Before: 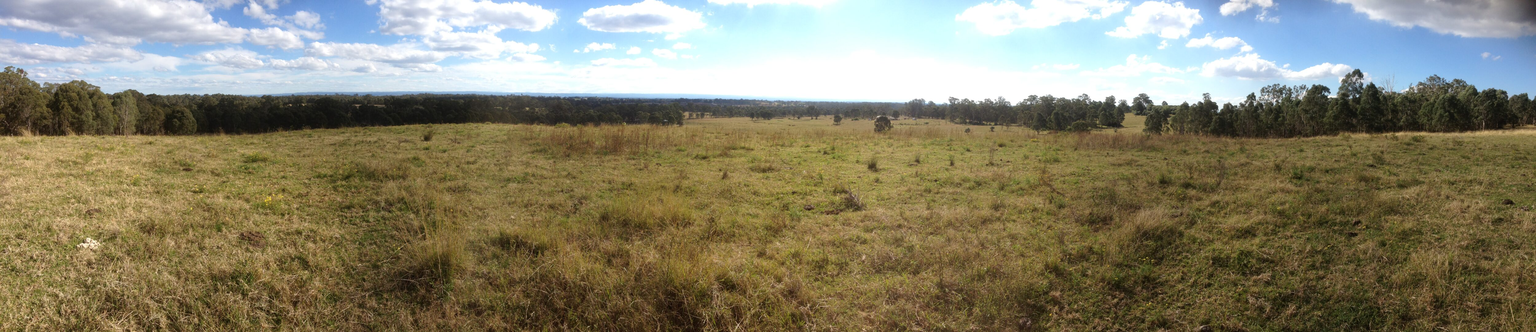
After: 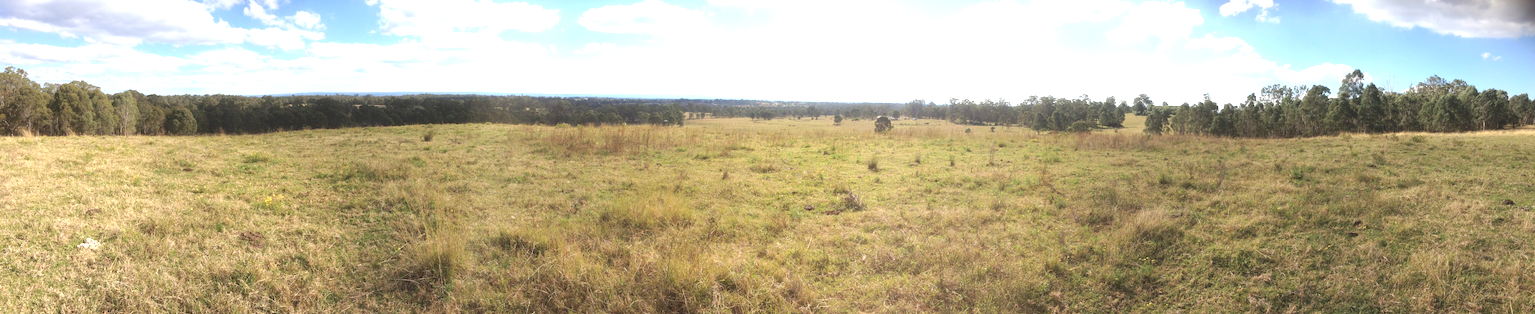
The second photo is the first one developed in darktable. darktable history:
exposure: exposure 1.164 EV, compensate highlight preservation false
crop and rotate: top 0.013%, bottom 5.215%
contrast brightness saturation: contrast -0.156, brightness 0.053, saturation -0.136
